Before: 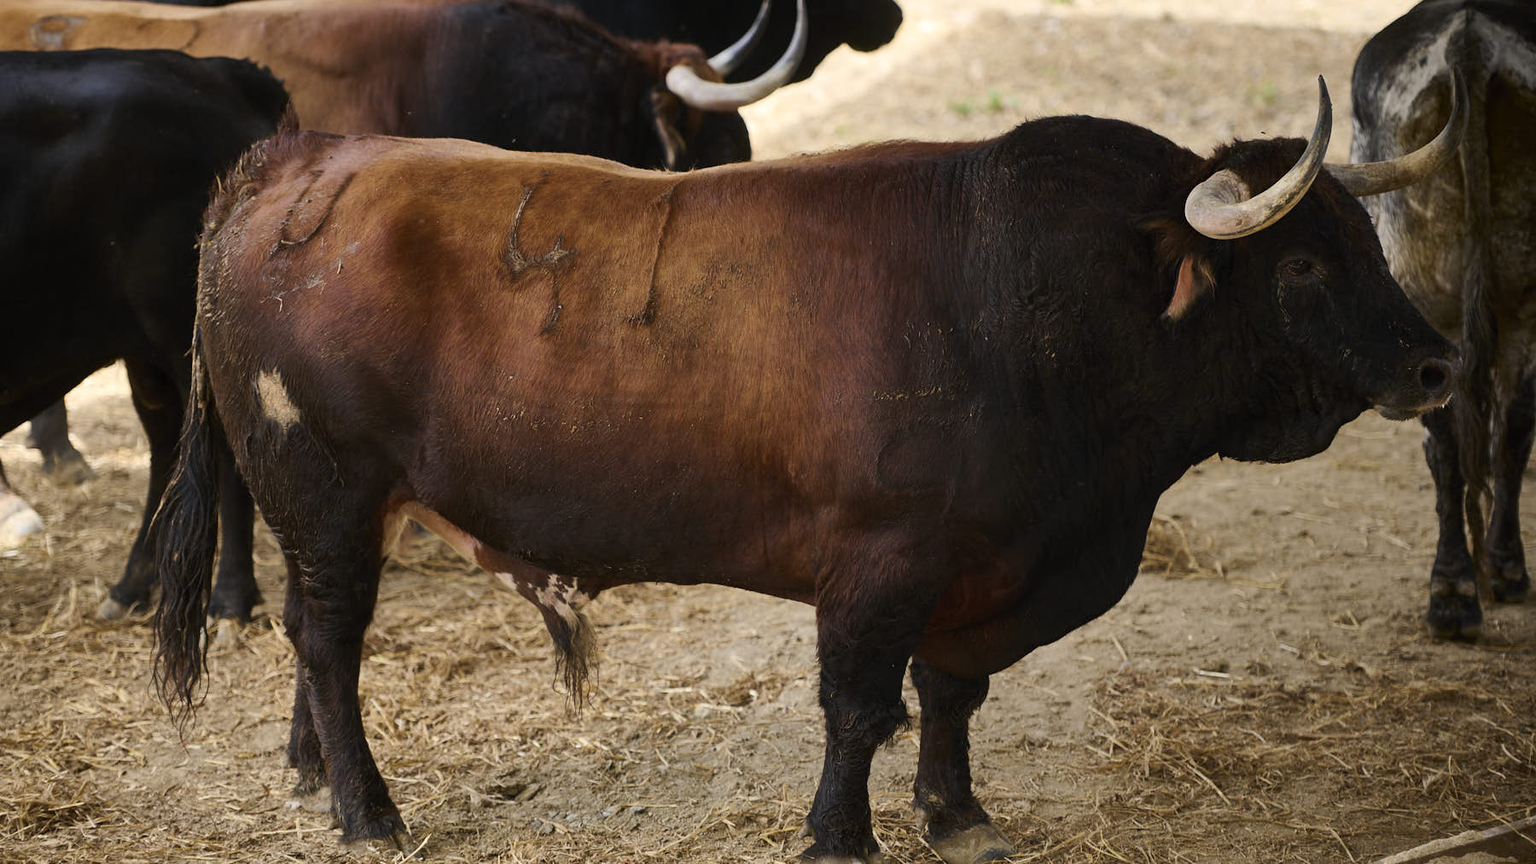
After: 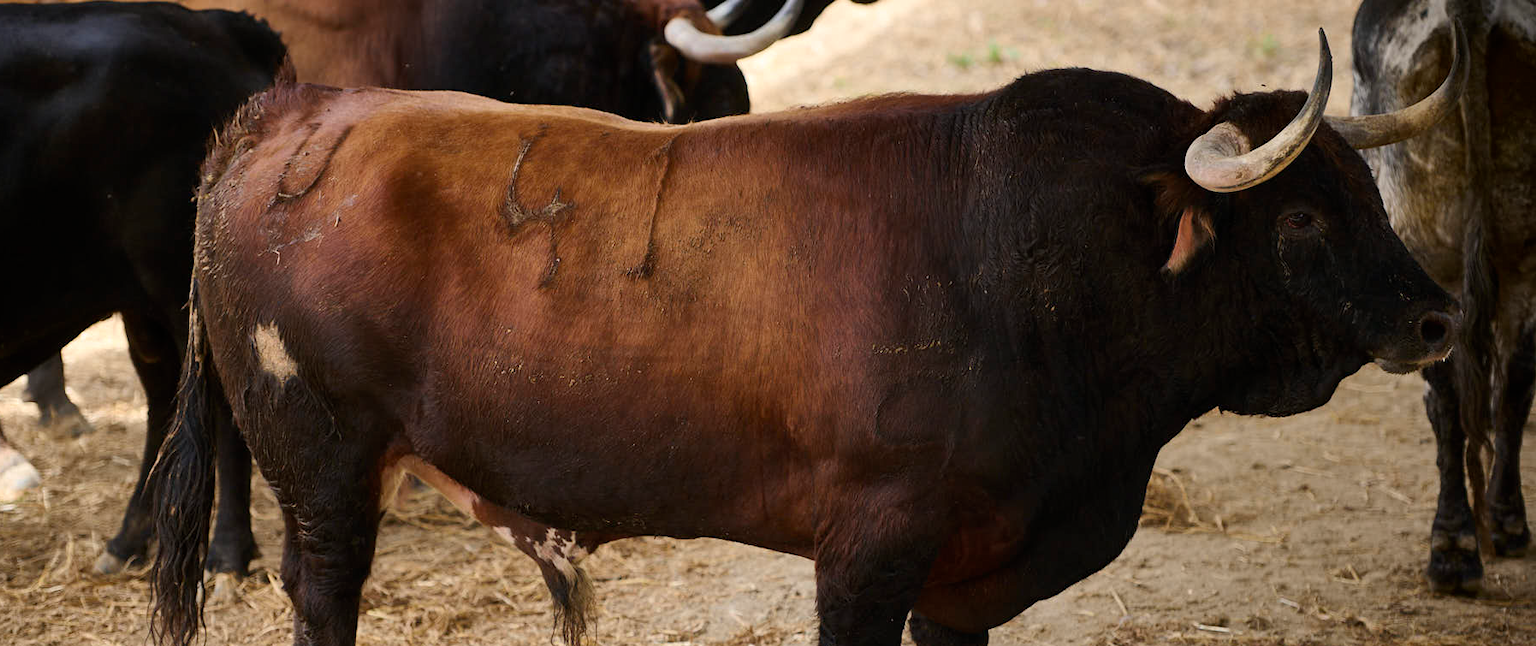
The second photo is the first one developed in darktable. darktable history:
crop: left 0.261%, top 5.555%, bottom 19.877%
